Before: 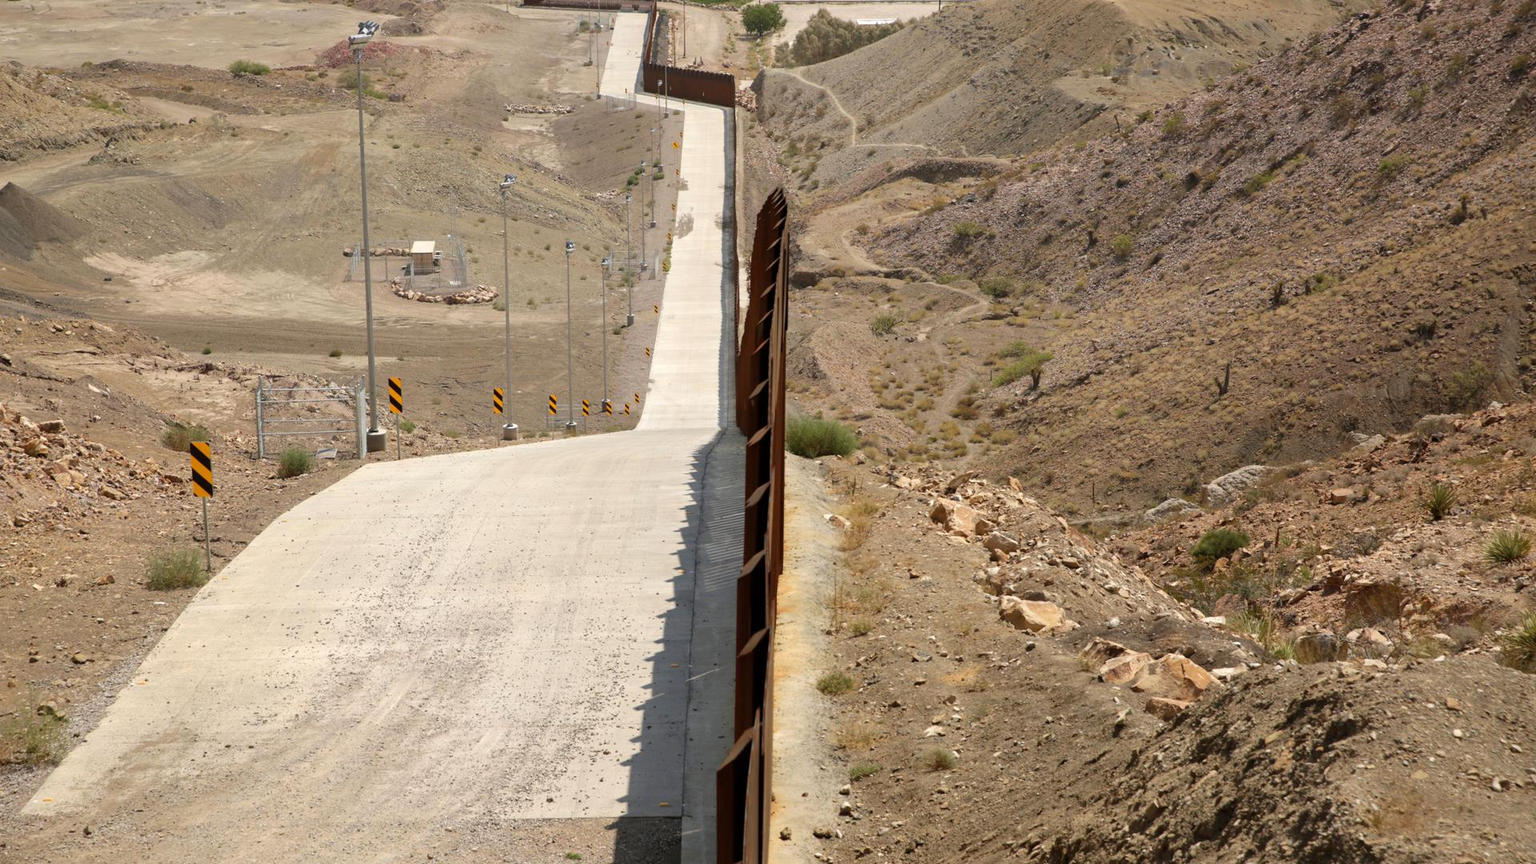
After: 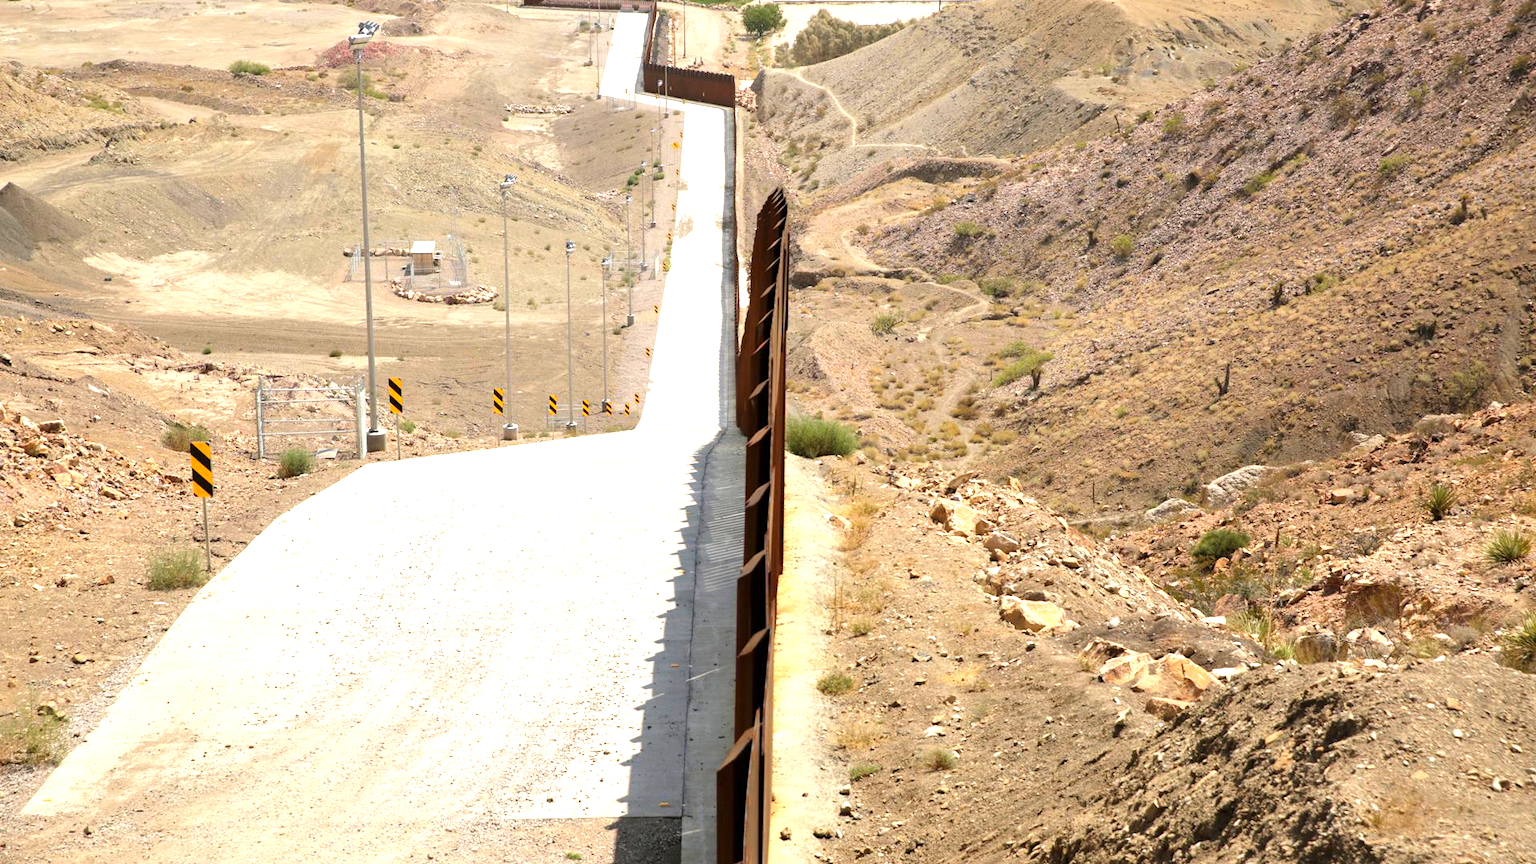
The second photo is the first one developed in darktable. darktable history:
color correction: saturation 1.1
tone curve: curves: ch0 [(0, 0) (0.08, 0.056) (0.4, 0.4) (0.6, 0.612) (0.92, 0.924) (1, 1)], color space Lab, linked channels, preserve colors none
exposure: exposure 1 EV, compensate highlight preservation false
